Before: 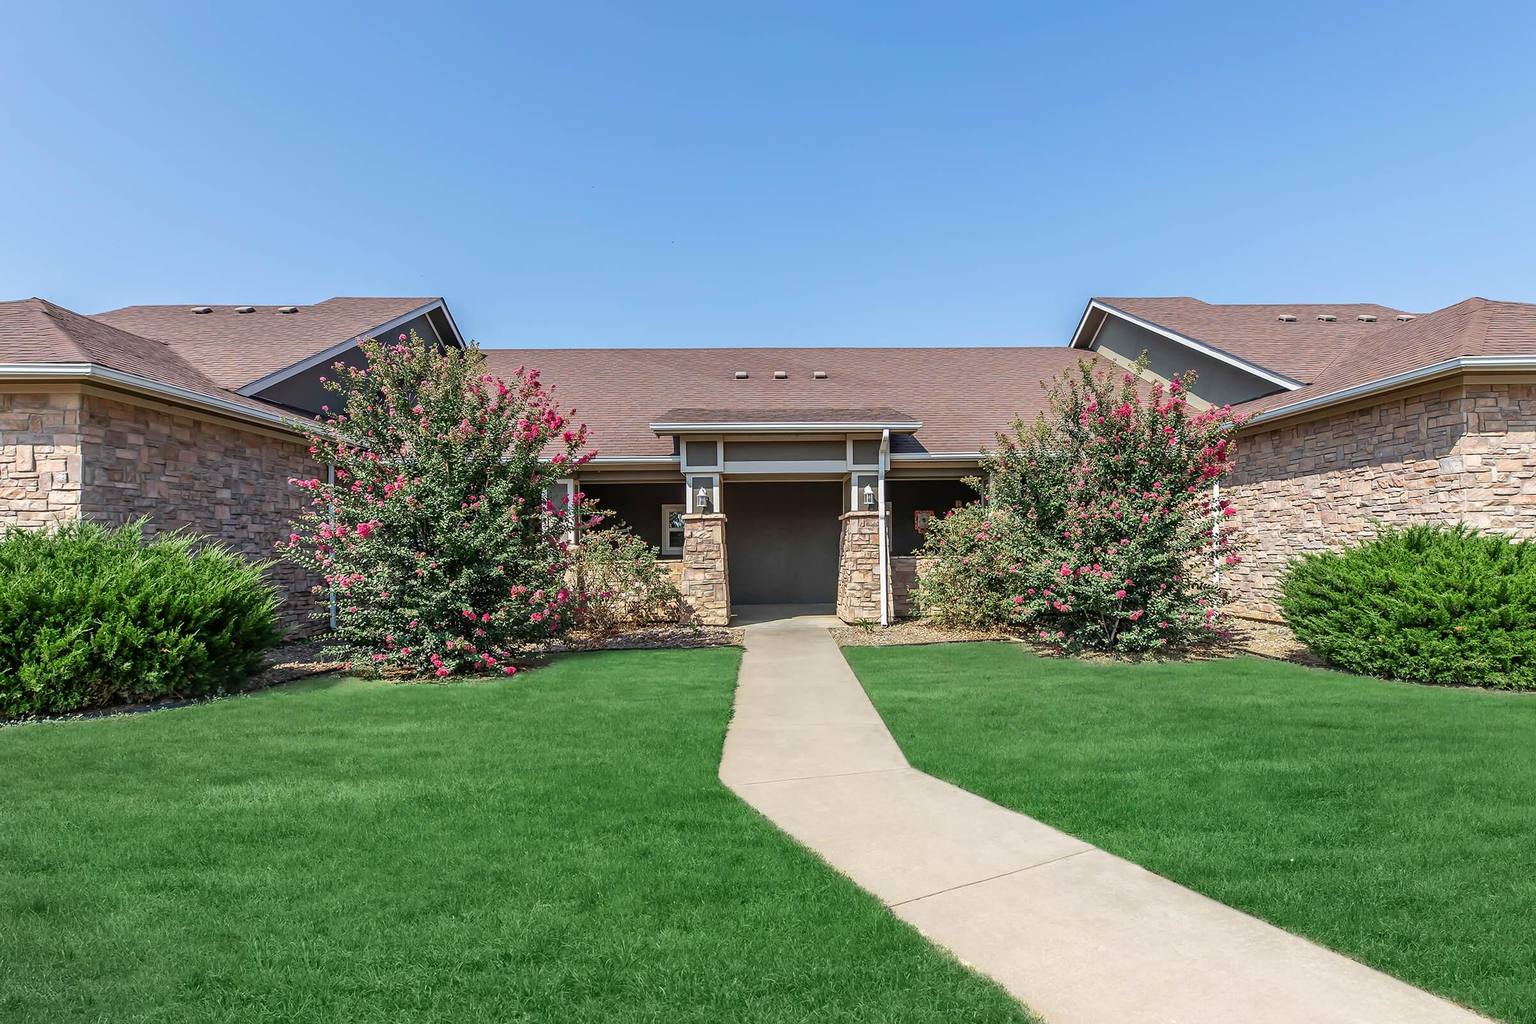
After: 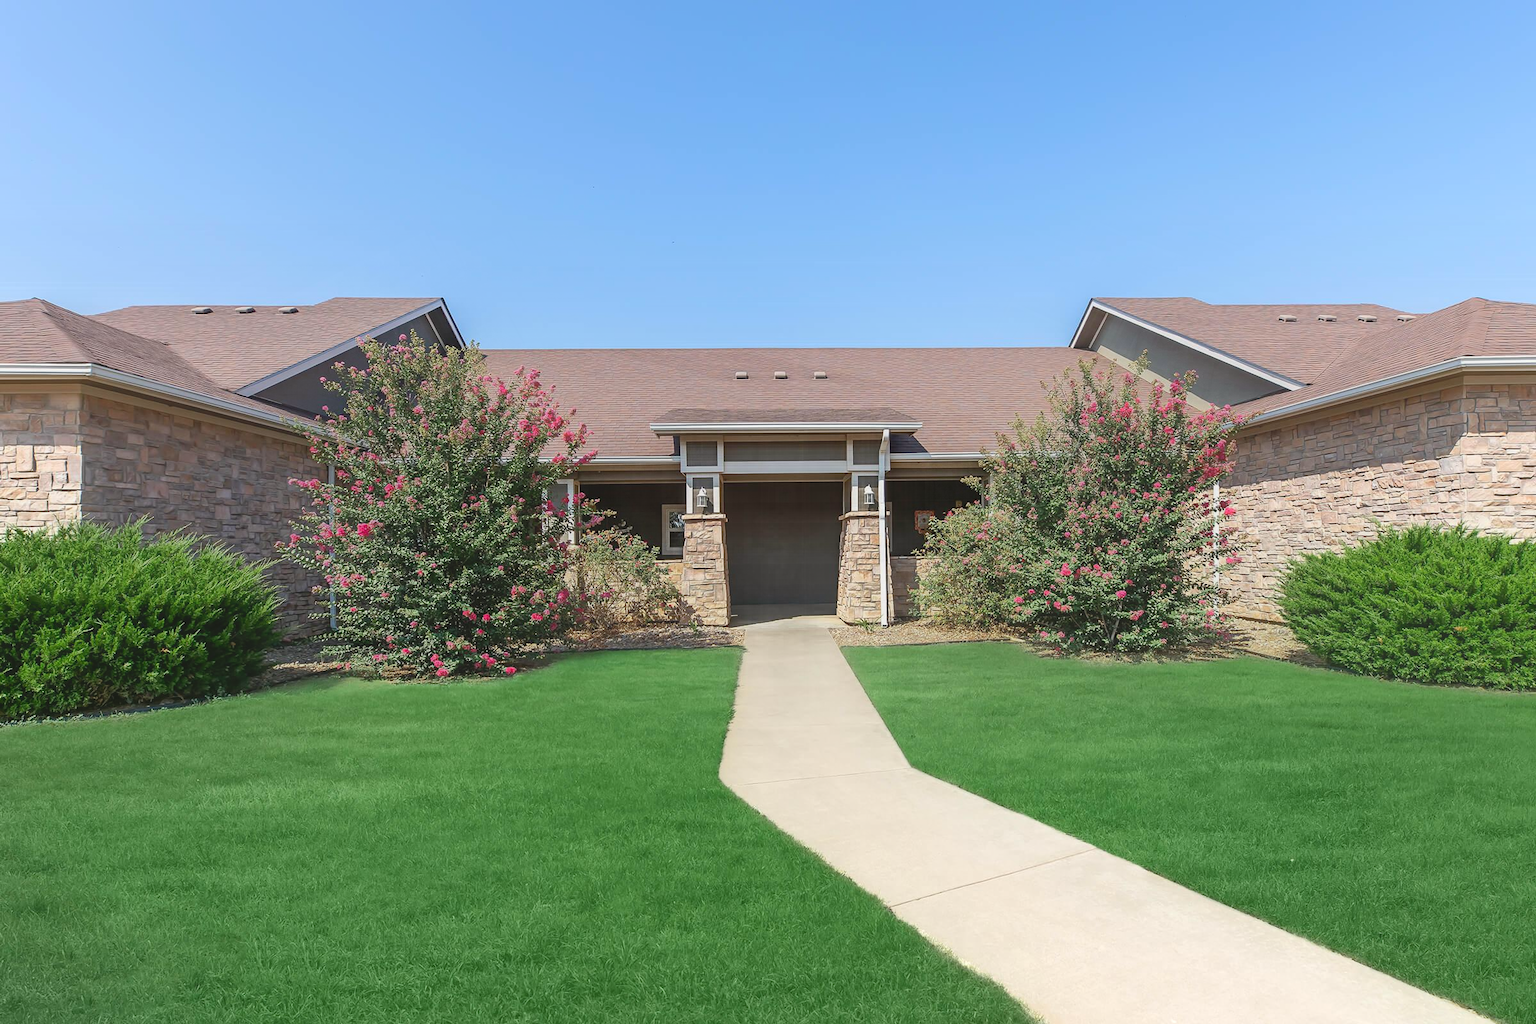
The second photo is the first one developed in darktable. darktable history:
contrast equalizer: octaves 7, y [[0.6 ×6], [0.55 ×6], [0 ×6], [0 ×6], [0 ×6]], mix -1
exposure: exposure 0.217 EV, compensate highlight preservation false
